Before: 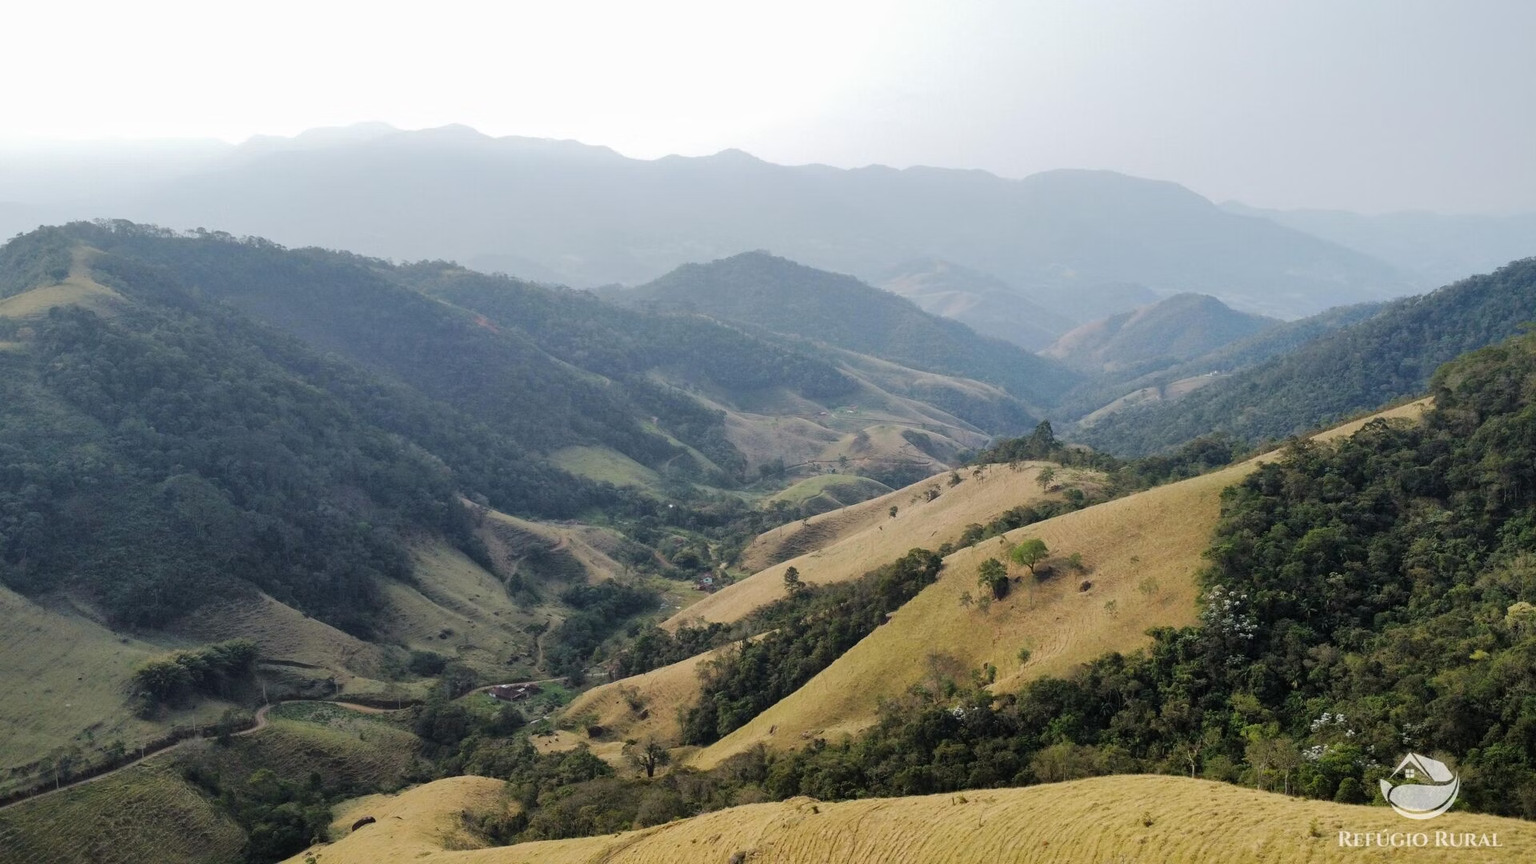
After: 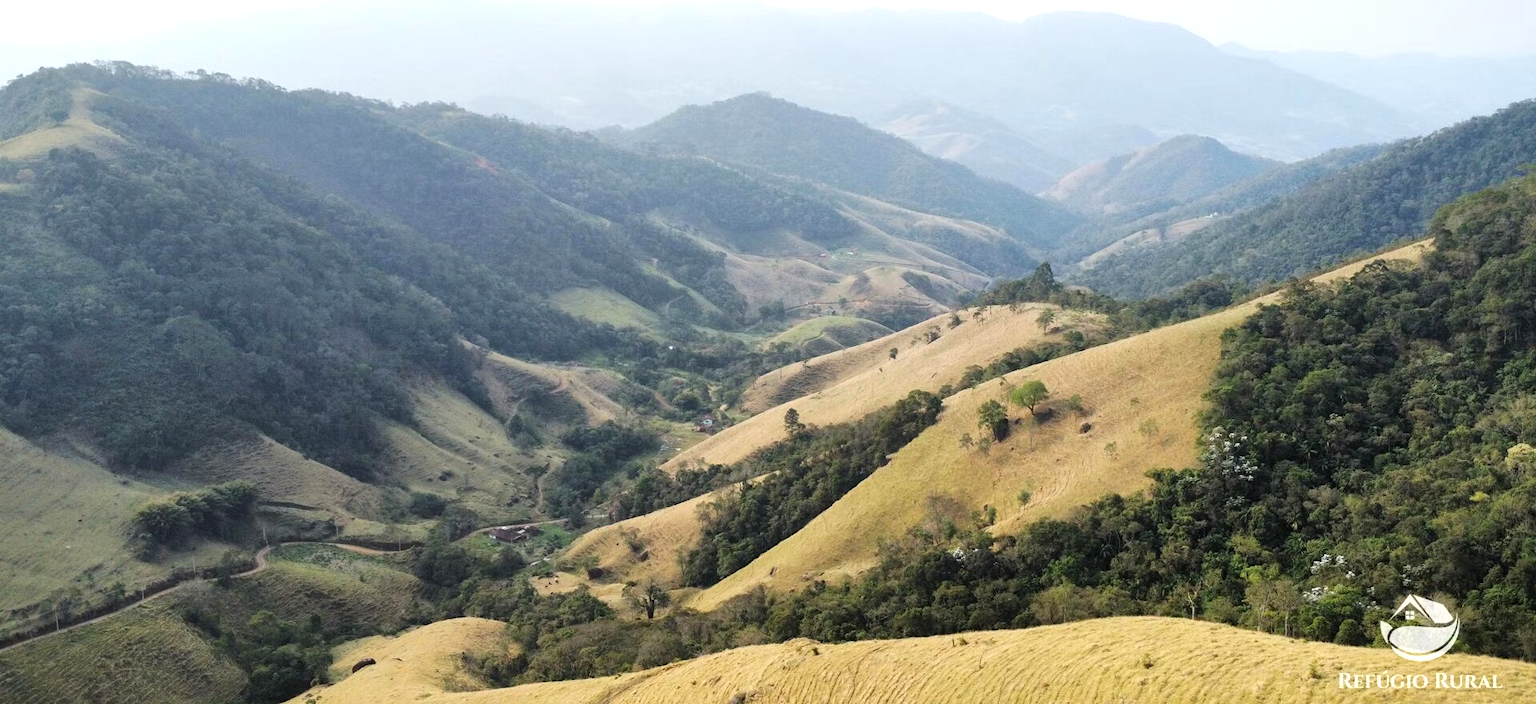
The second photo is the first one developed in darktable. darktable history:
exposure: black level correction 0, exposure 0.703 EV, compensate highlight preservation false
crop and rotate: top 18.37%
contrast brightness saturation: saturation -0.043
